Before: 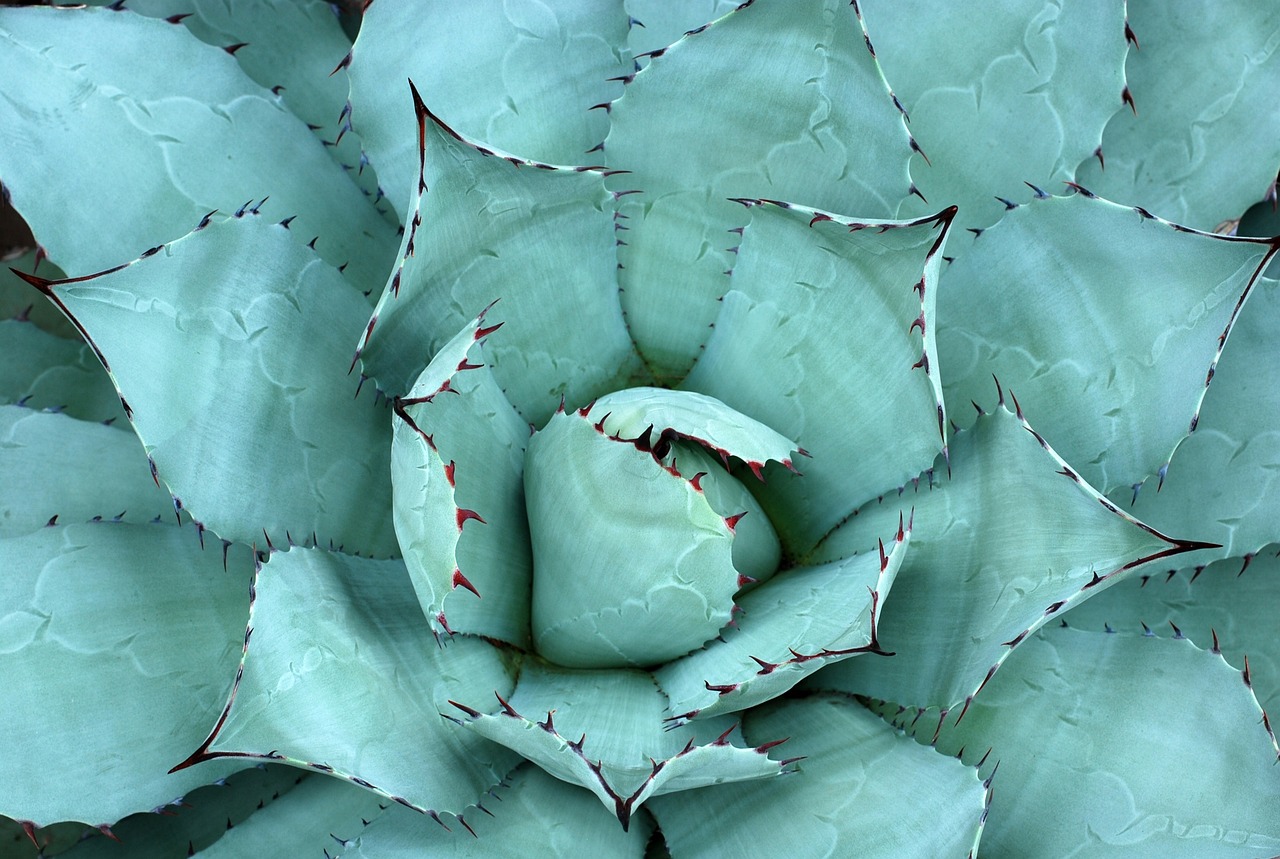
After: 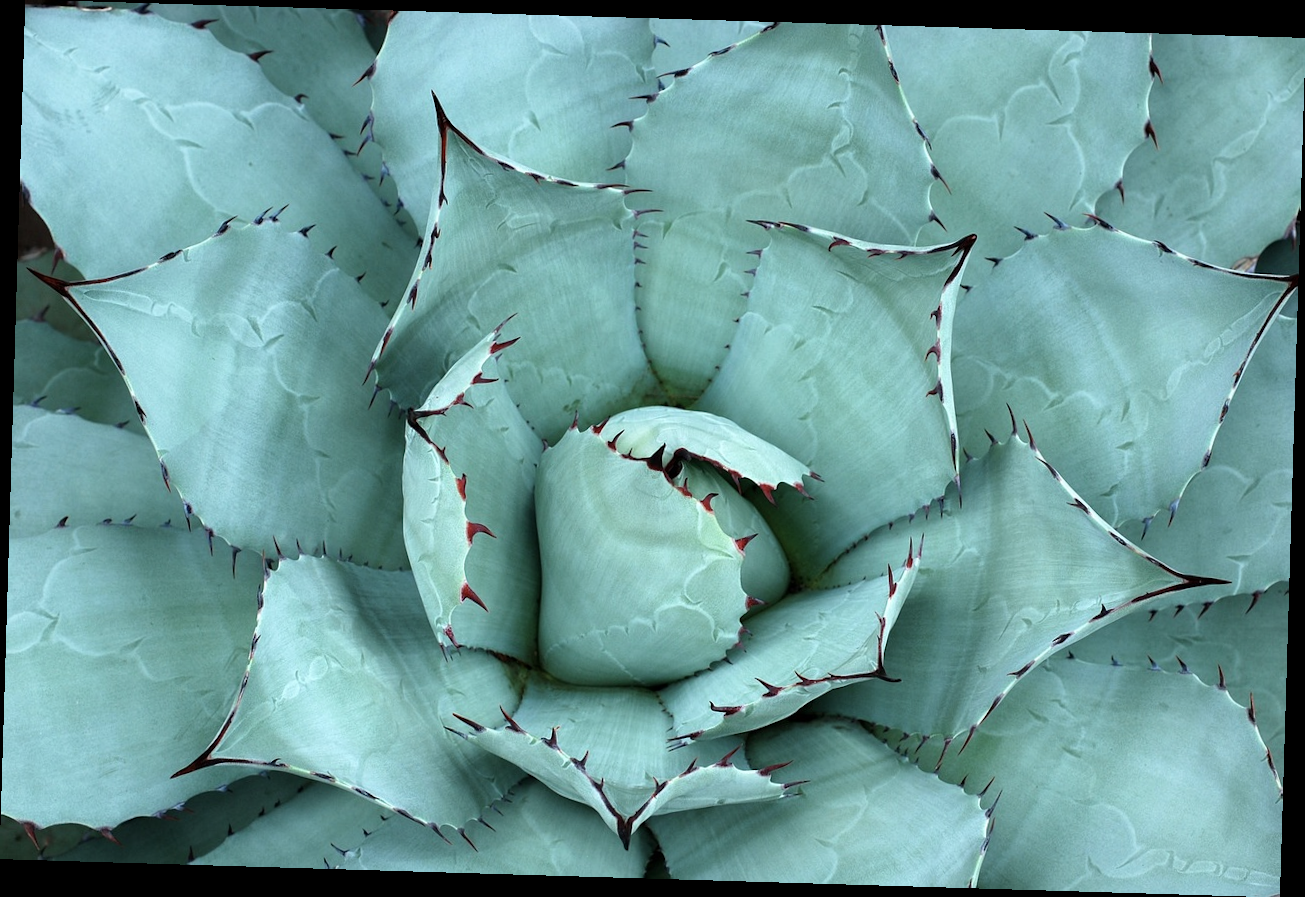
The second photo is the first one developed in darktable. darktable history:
rotate and perspective: rotation 1.72°, automatic cropping off
color contrast: green-magenta contrast 0.84, blue-yellow contrast 0.86
